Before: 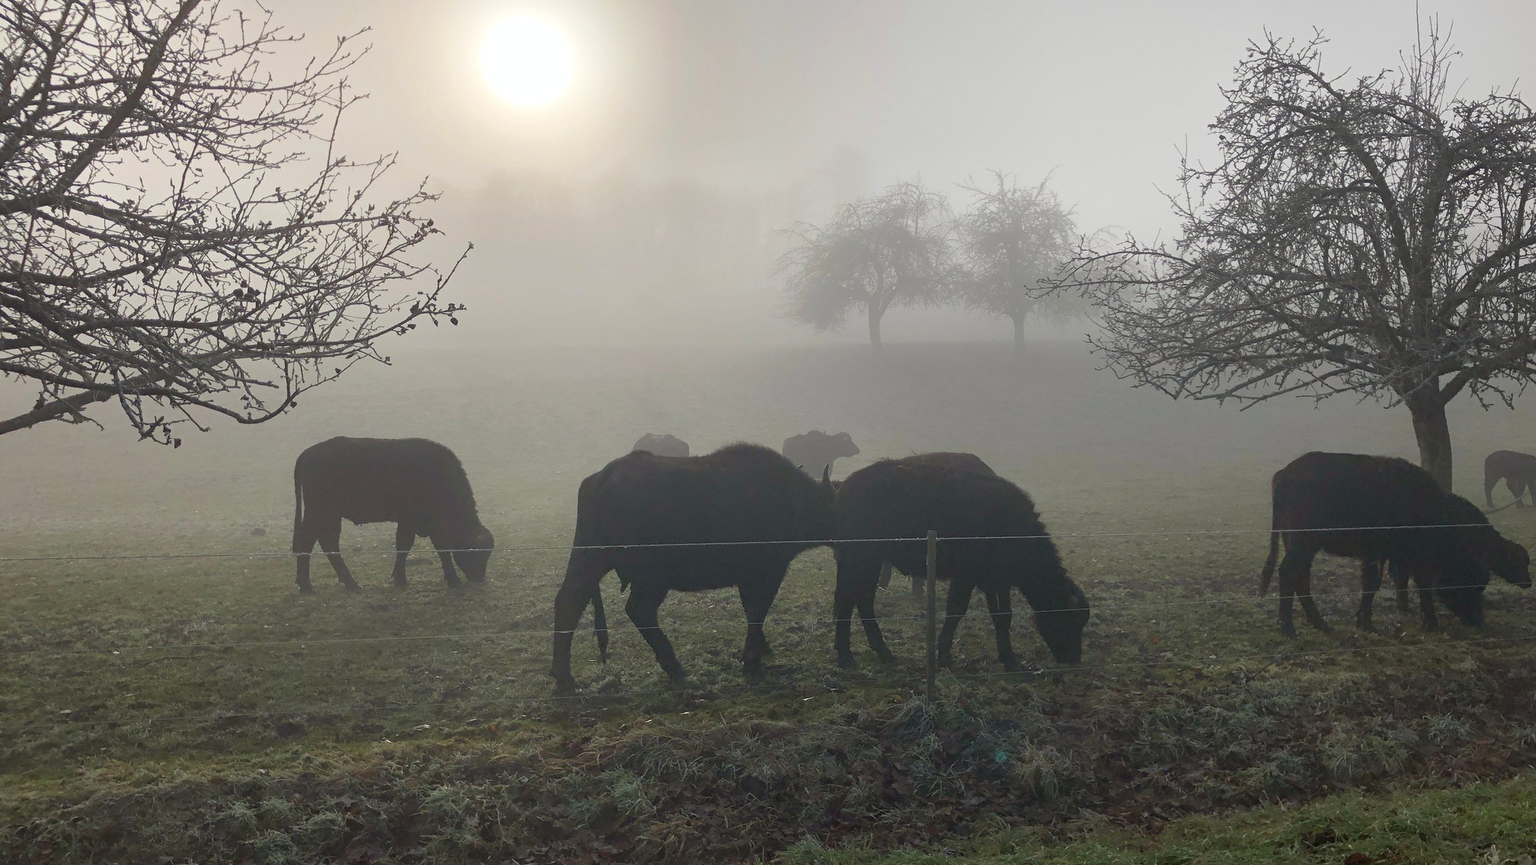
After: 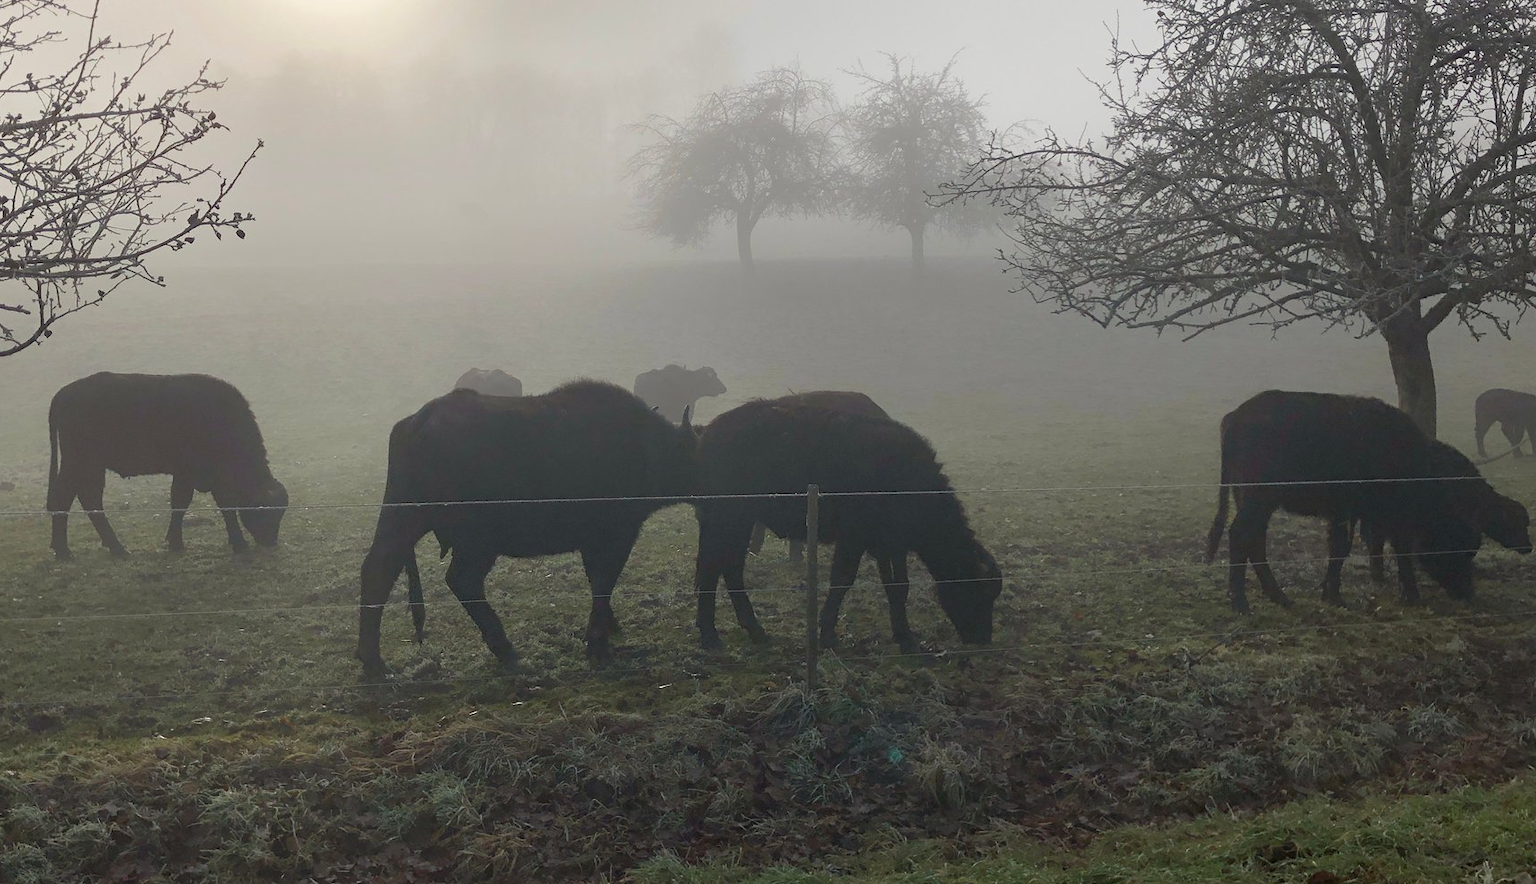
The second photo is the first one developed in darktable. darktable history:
crop: left 16.53%, top 14.626%
